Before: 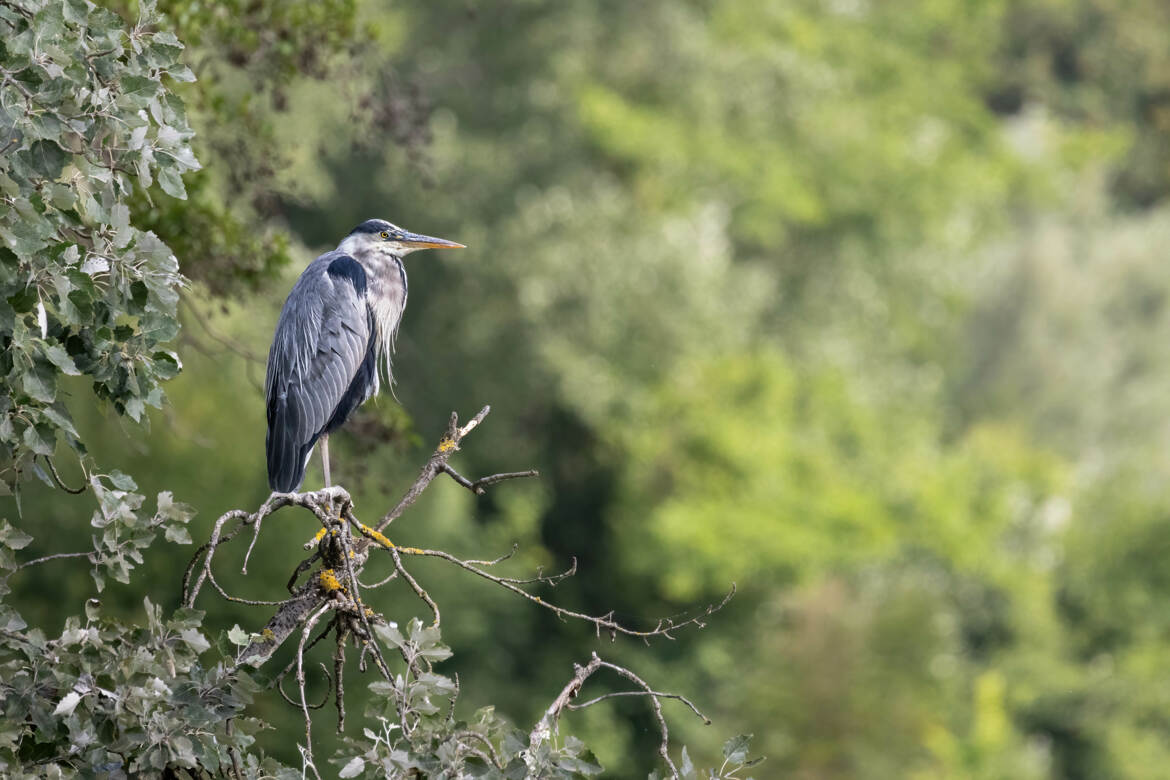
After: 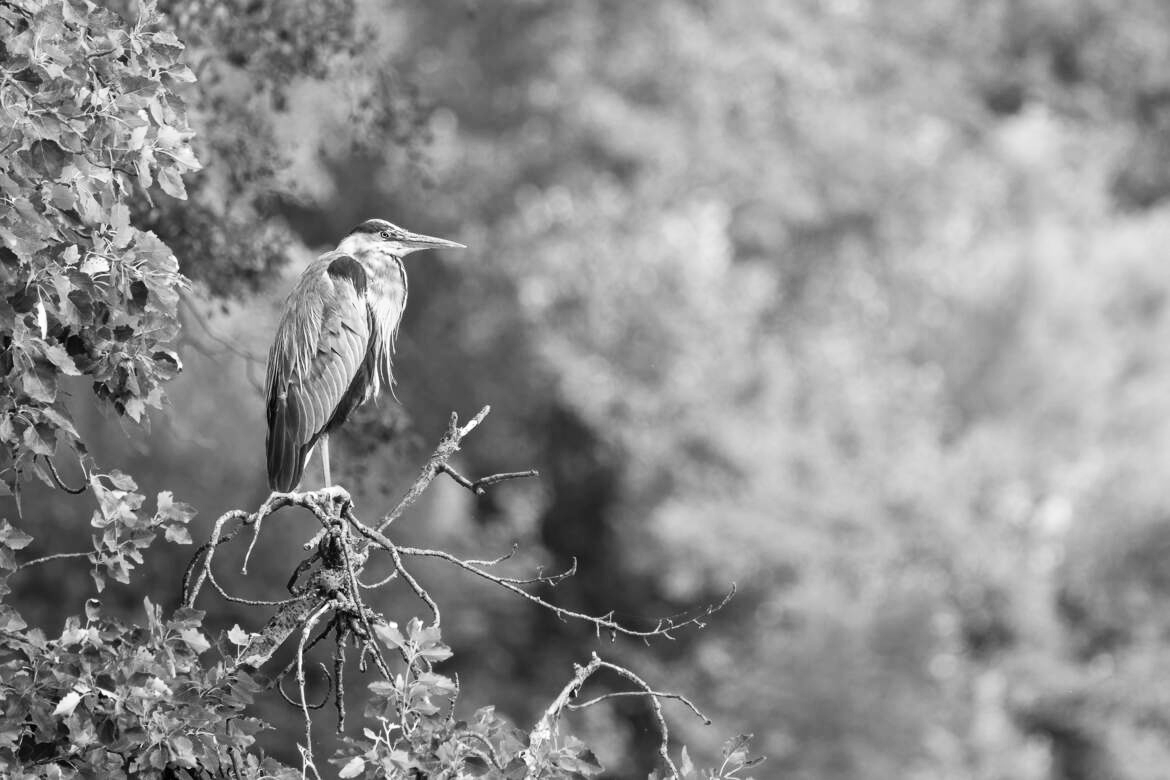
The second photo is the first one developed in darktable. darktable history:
contrast brightness saturation: contrast 0.204, brightness 0.169, saturation 0.217
color calibration: output gray [0.18, 0.41, 0.41, 0], illuminant custom, x 0.388, y 0.387, temperature 3824.48 K
